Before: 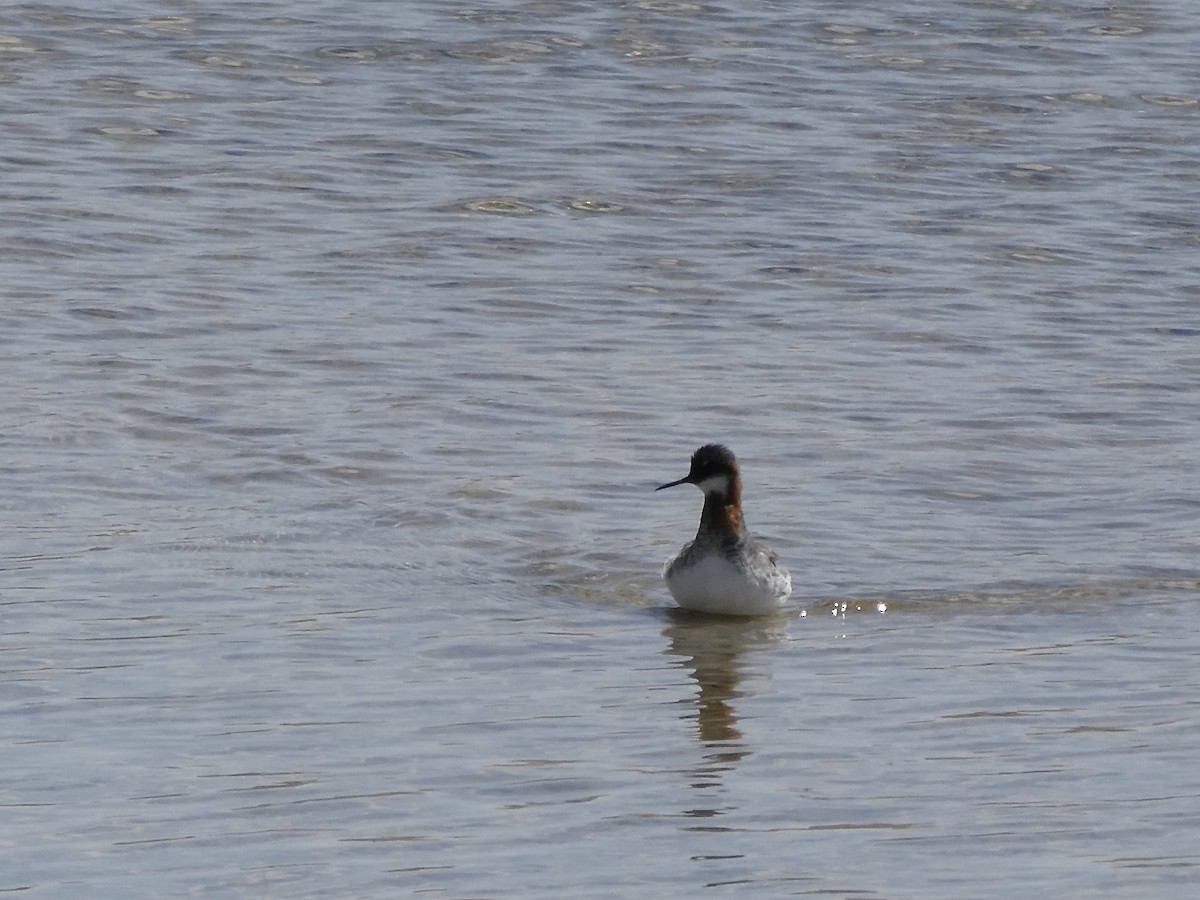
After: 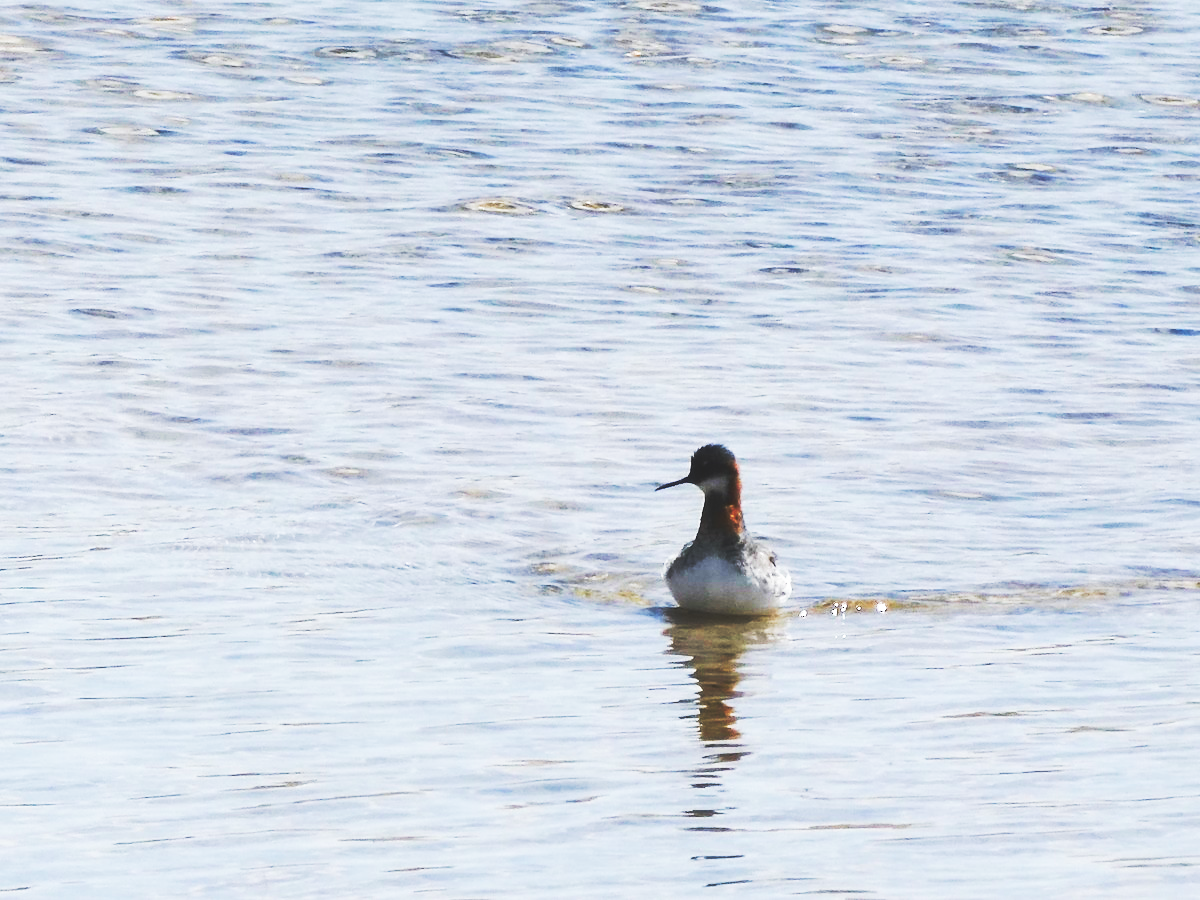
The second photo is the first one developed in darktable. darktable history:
velvia: on, module defaults
base curve: curves: ch0 [(0, 0.015) (0.085, 0.116) (0.134, 0.298) (0.19, 0.545) (0.296, 0.764) (0.599, 0.982) (1, 1)], preserve colors none
